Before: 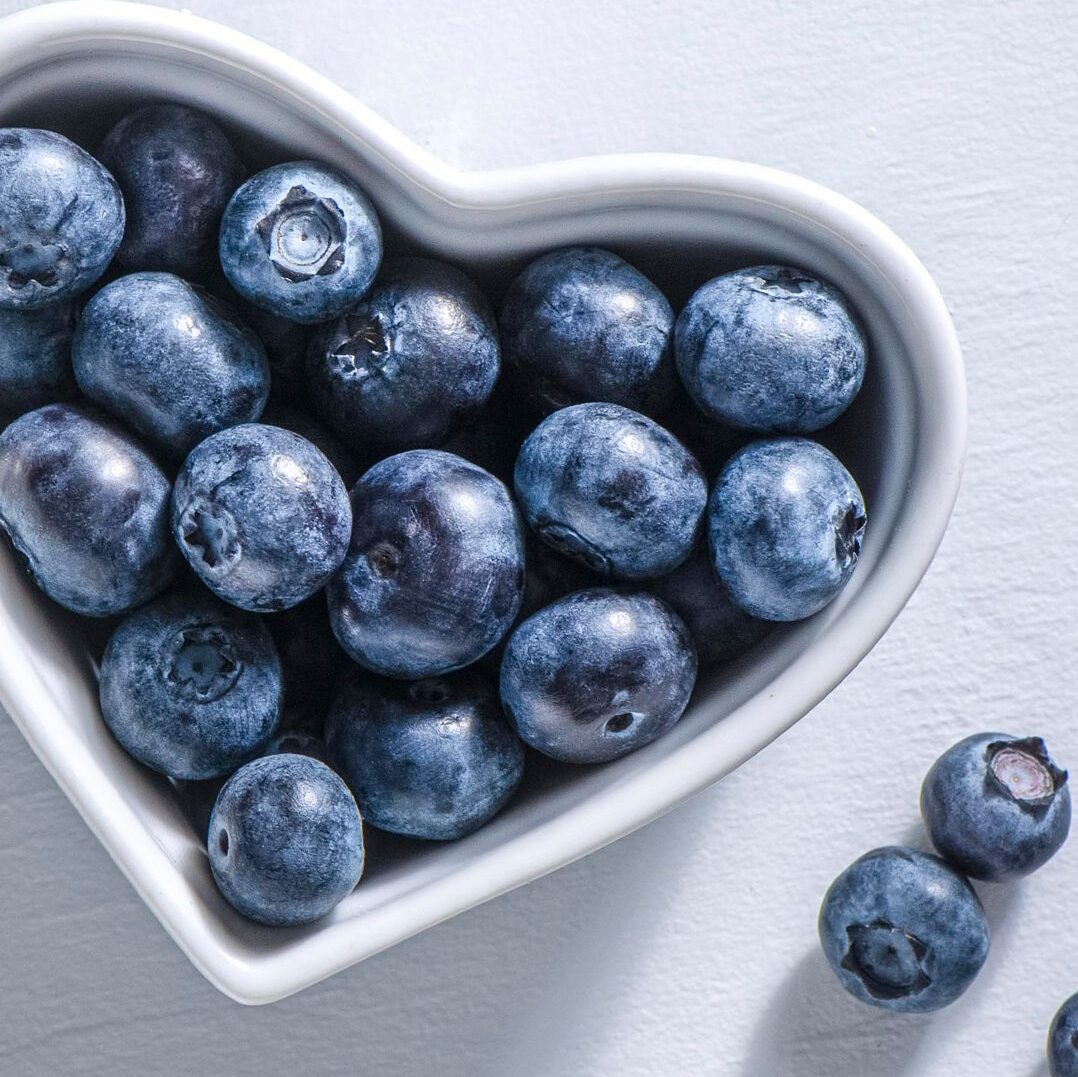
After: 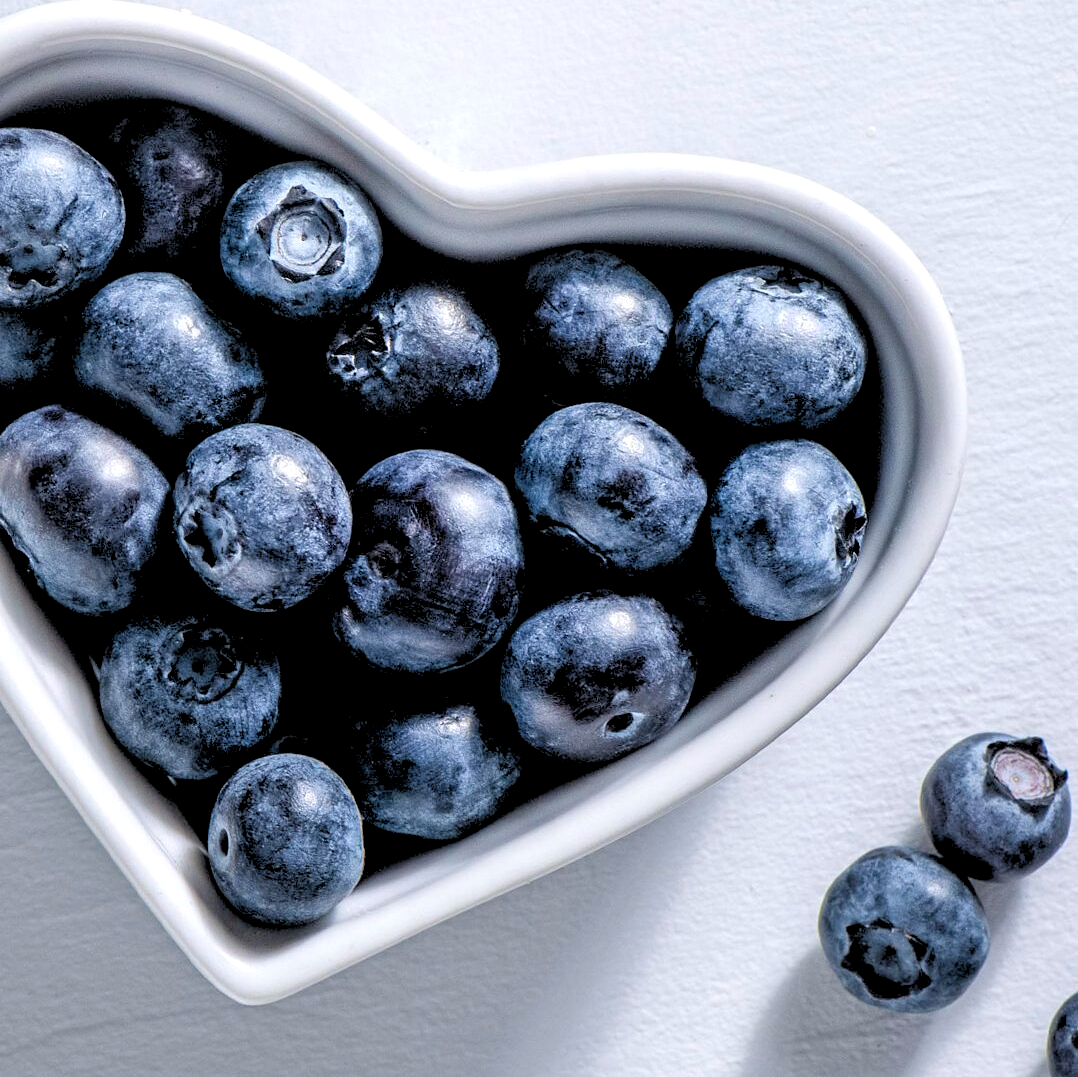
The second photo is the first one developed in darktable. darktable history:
rgb levels: levels [[0.029, 0.461, 0.922], [0, 0.5, 1], [0, 0.5, 1]]
exposure: exposure -0.041 EV, compensate highlight preservation false
